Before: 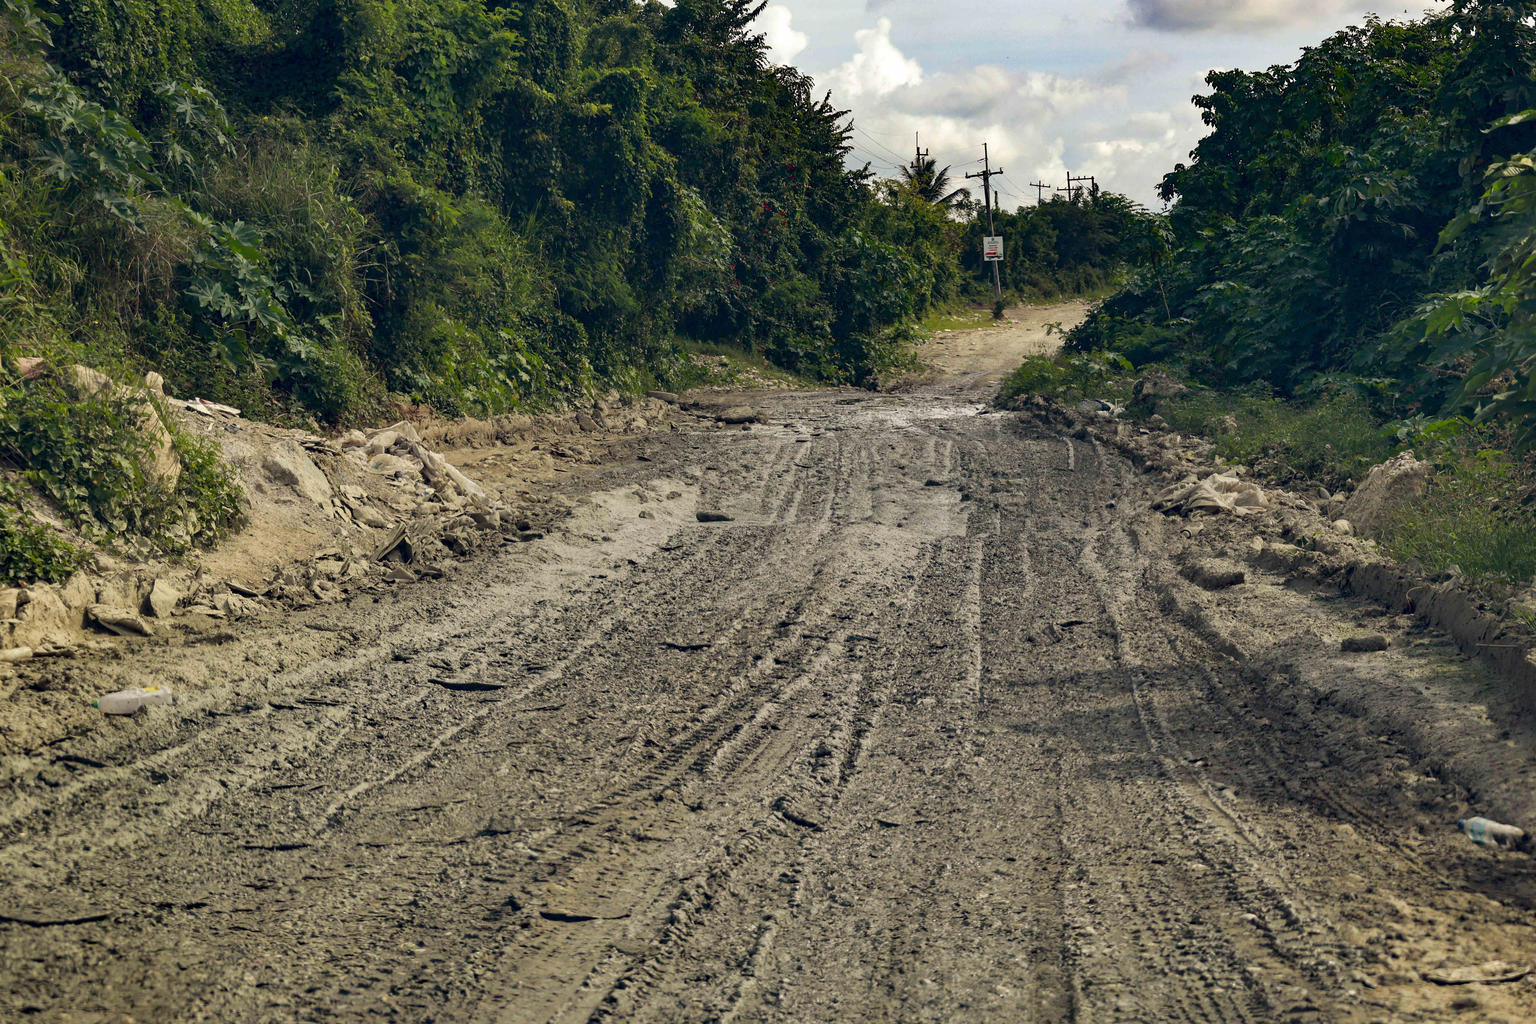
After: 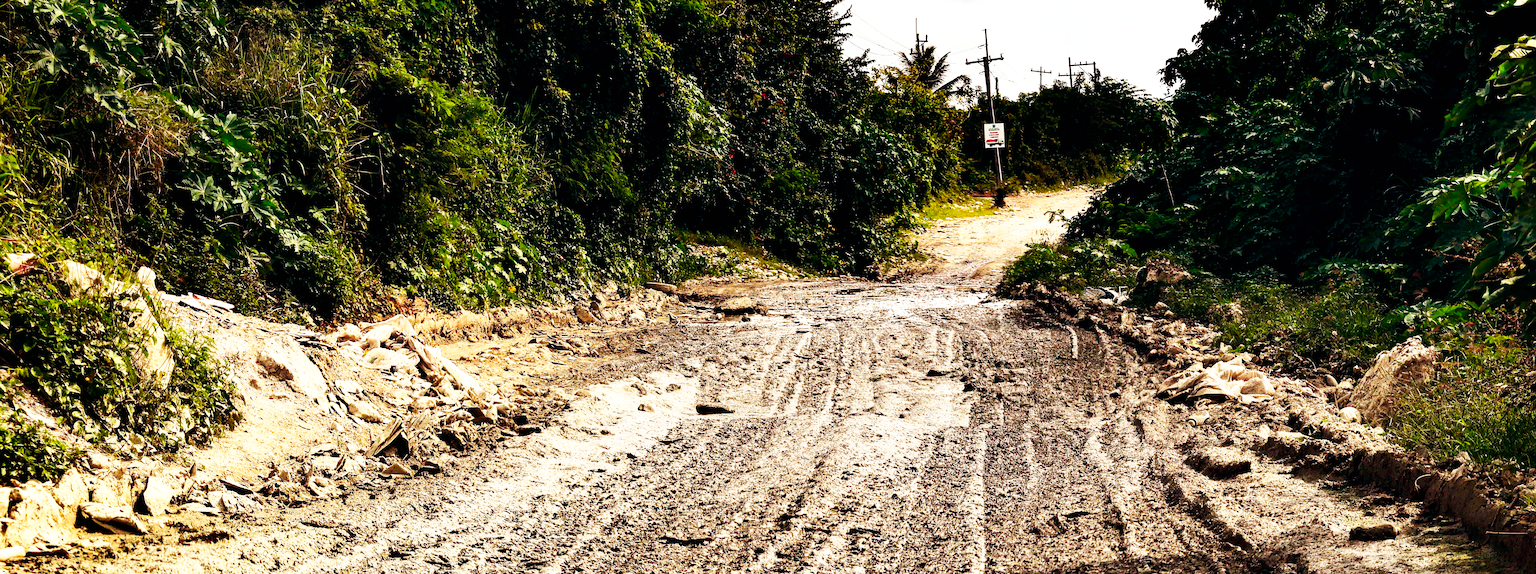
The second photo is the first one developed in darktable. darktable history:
base curve: curves: ch0 [(0, 0) (0.007, 0.004) (0.027, 0.03) (0.046, 0.07) (0.207, 0.54) (0.442, 0.872) (0.673, 0.972) (1, 1)], preserve colors none
tone equalizer: -8 EV -0.75 EV, -7 EV -0.7 EV, -6 EV -0.6 EV, -5 EV -0.4 EV, -3 EV 0.4 EV, -2 EV 0.6 EV, -1 EV 0.7 EV, +0 EV 0.75 EV, edges refinement/feathering 500, mask exposure compensation -1.57 EV, preserve details no
sharpen: on, module defaults
crop and rotate: top 10.605%, bottom 33.274%
rotate and perspective: rotation -0.45°, automatic cropping original format, crop left 0.008, crop right 0.992, crop top 0.012, crop bottom 0.988
rgb levels: mode RGB, independent channels, levels [[0, 0.5, 1], [0, 0.521, 1], [0, 0.536, 1]]
exposure: black level correction 0.009, exposure 0.119 EV, compensate highlight preservation false
